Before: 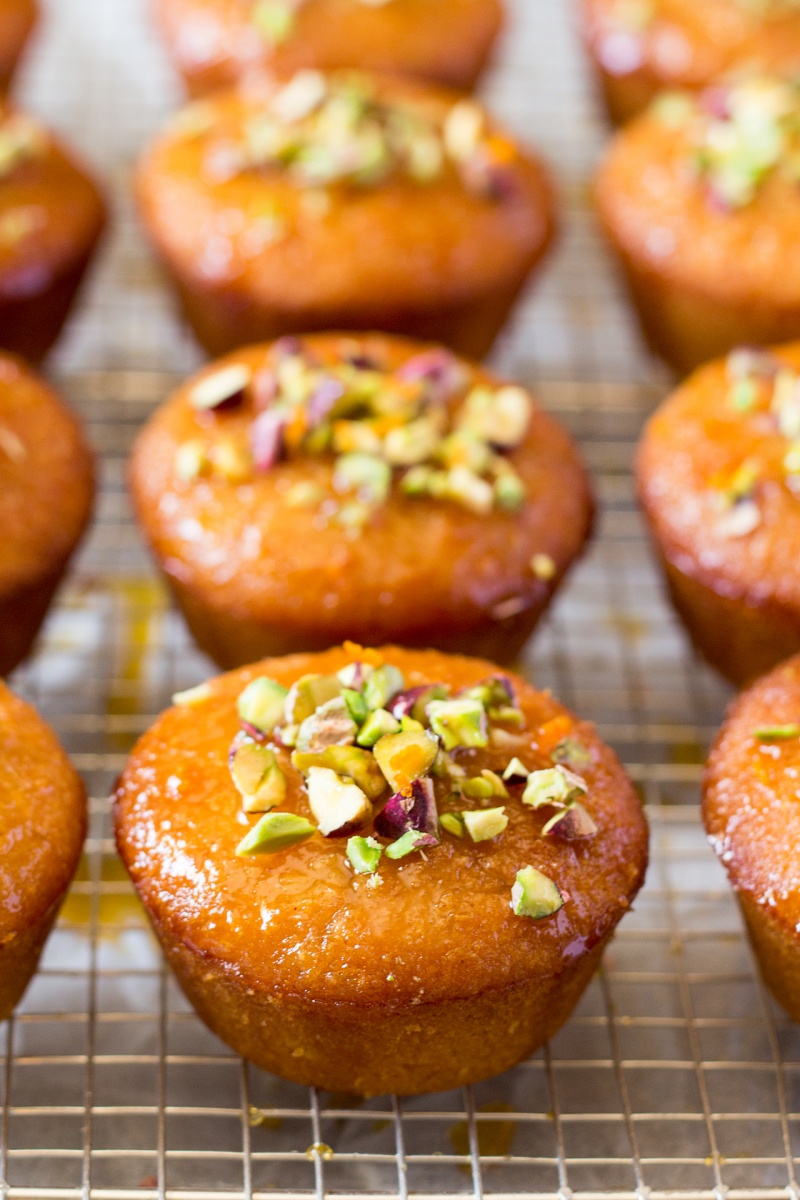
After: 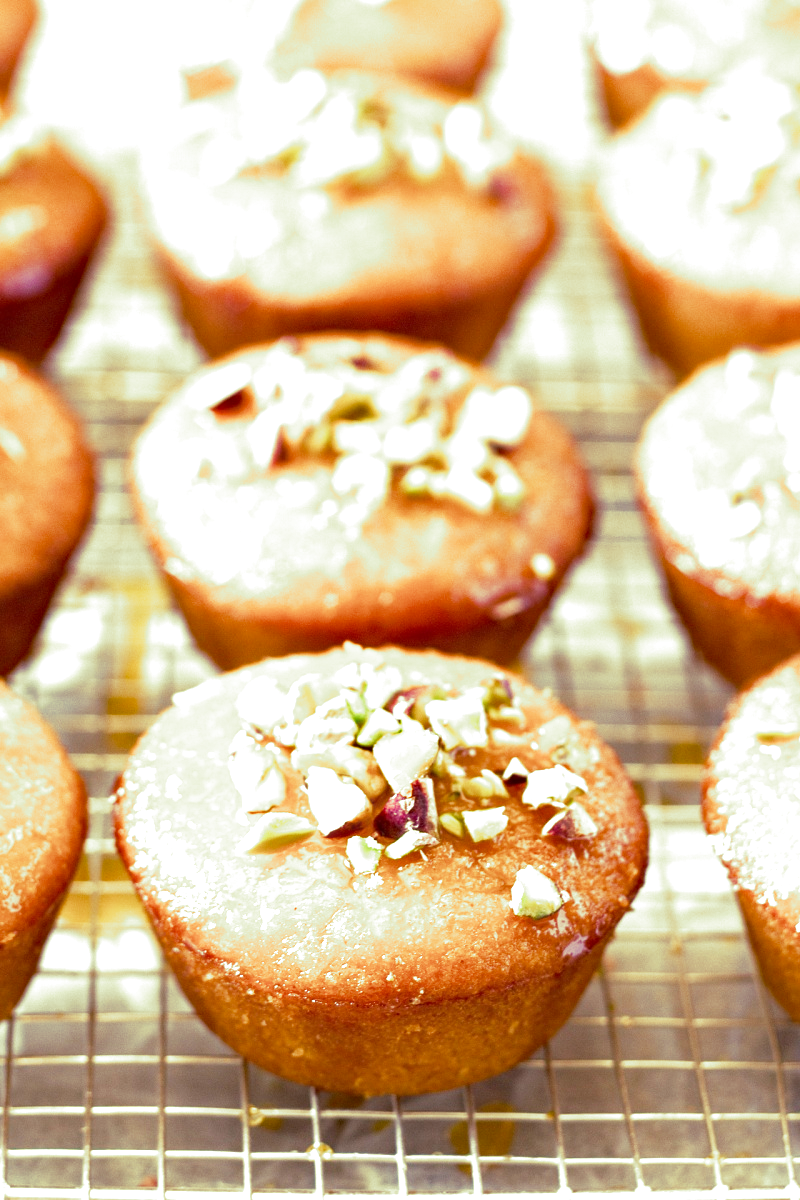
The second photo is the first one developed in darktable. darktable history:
haze removal: compatibility mode true, adaptive false
exposure: exposure 1.2 EV, compensate highlight preservation false
split-toning: shadows › hue 290.82°, shadows › saturation 0.34, highlights › saturation 0.38, balance 0, compress 50%
